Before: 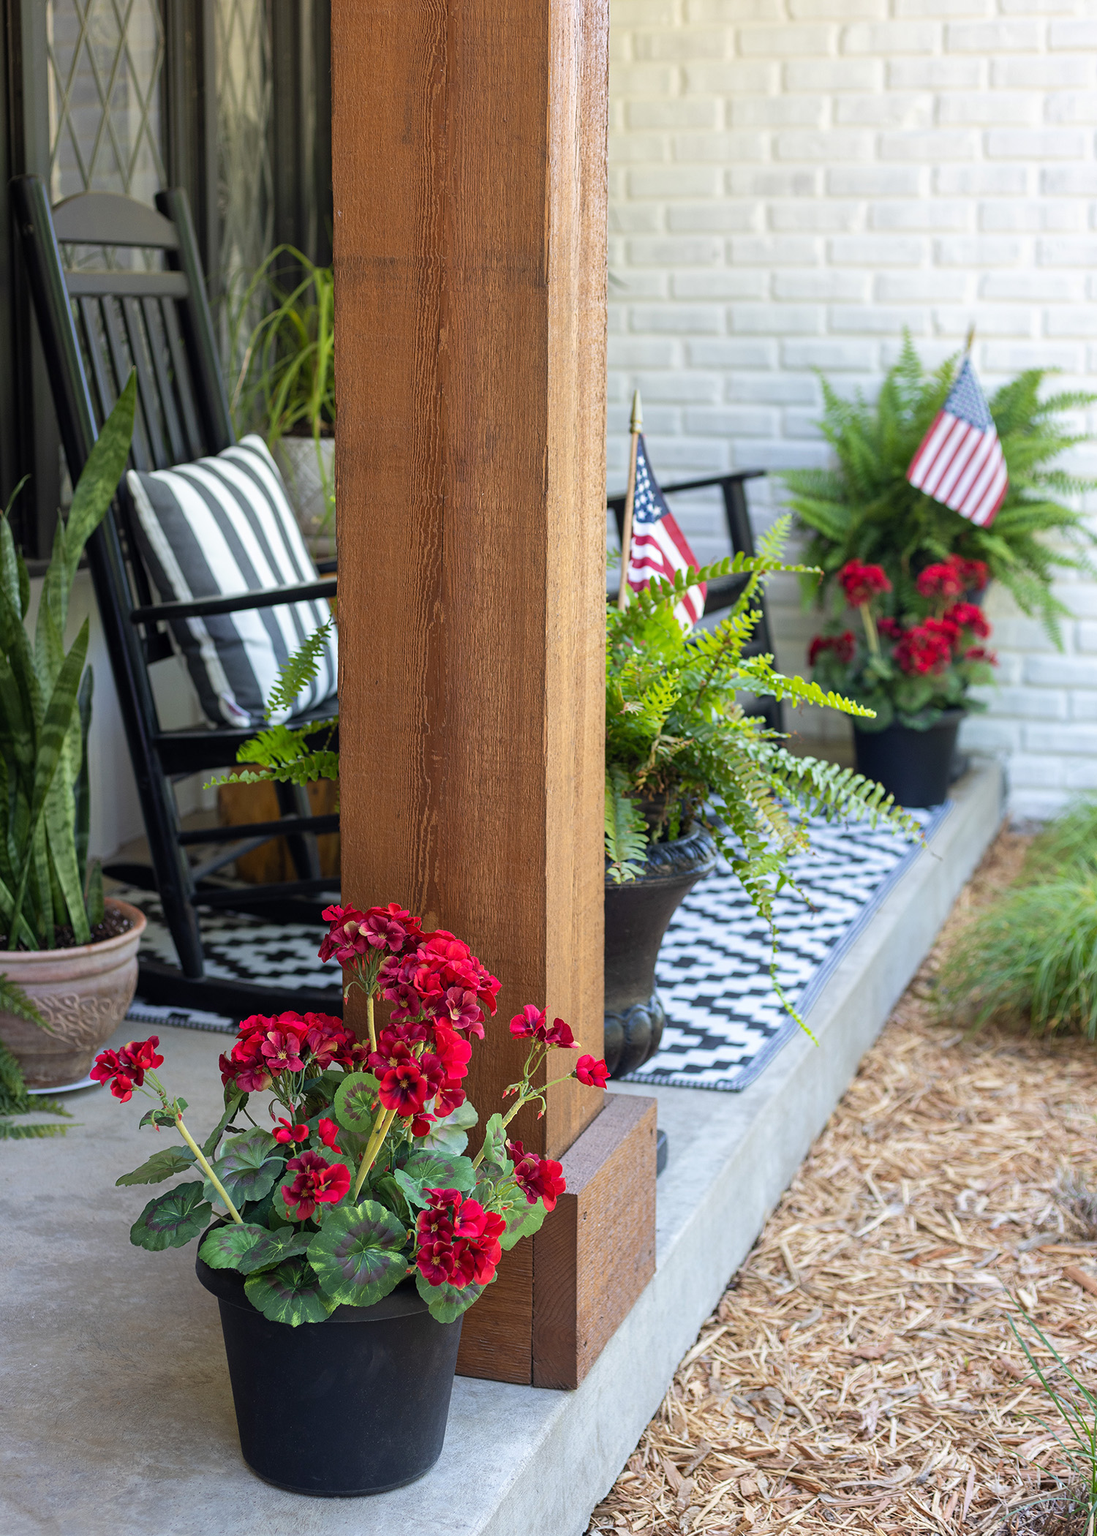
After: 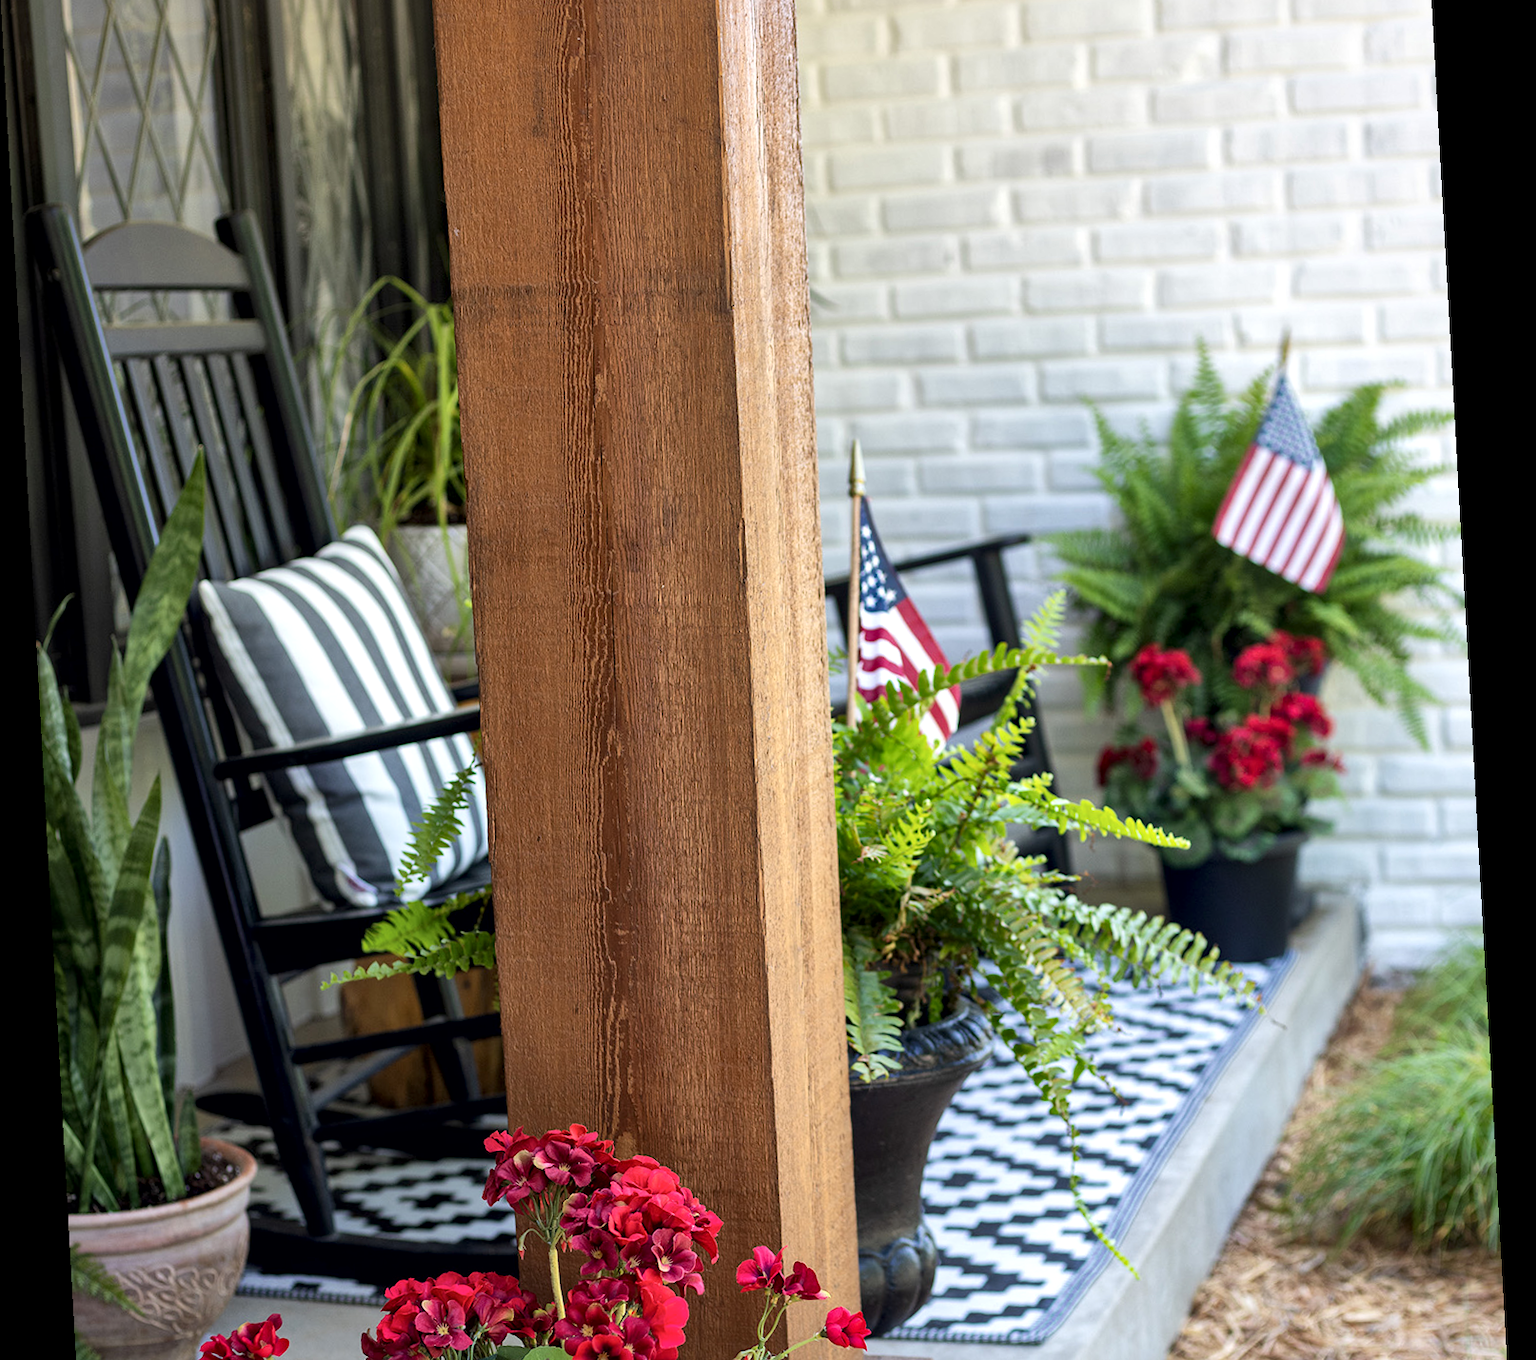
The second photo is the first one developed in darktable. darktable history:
crop and rotate: top 4.848%, bottom 29.503%
rotate and perspective: rotation -3.18°, automatic cropping off
local contrast: mode bilateral grid, contrast 25, coarseness 60, detail 151%, midtone range 0.2
